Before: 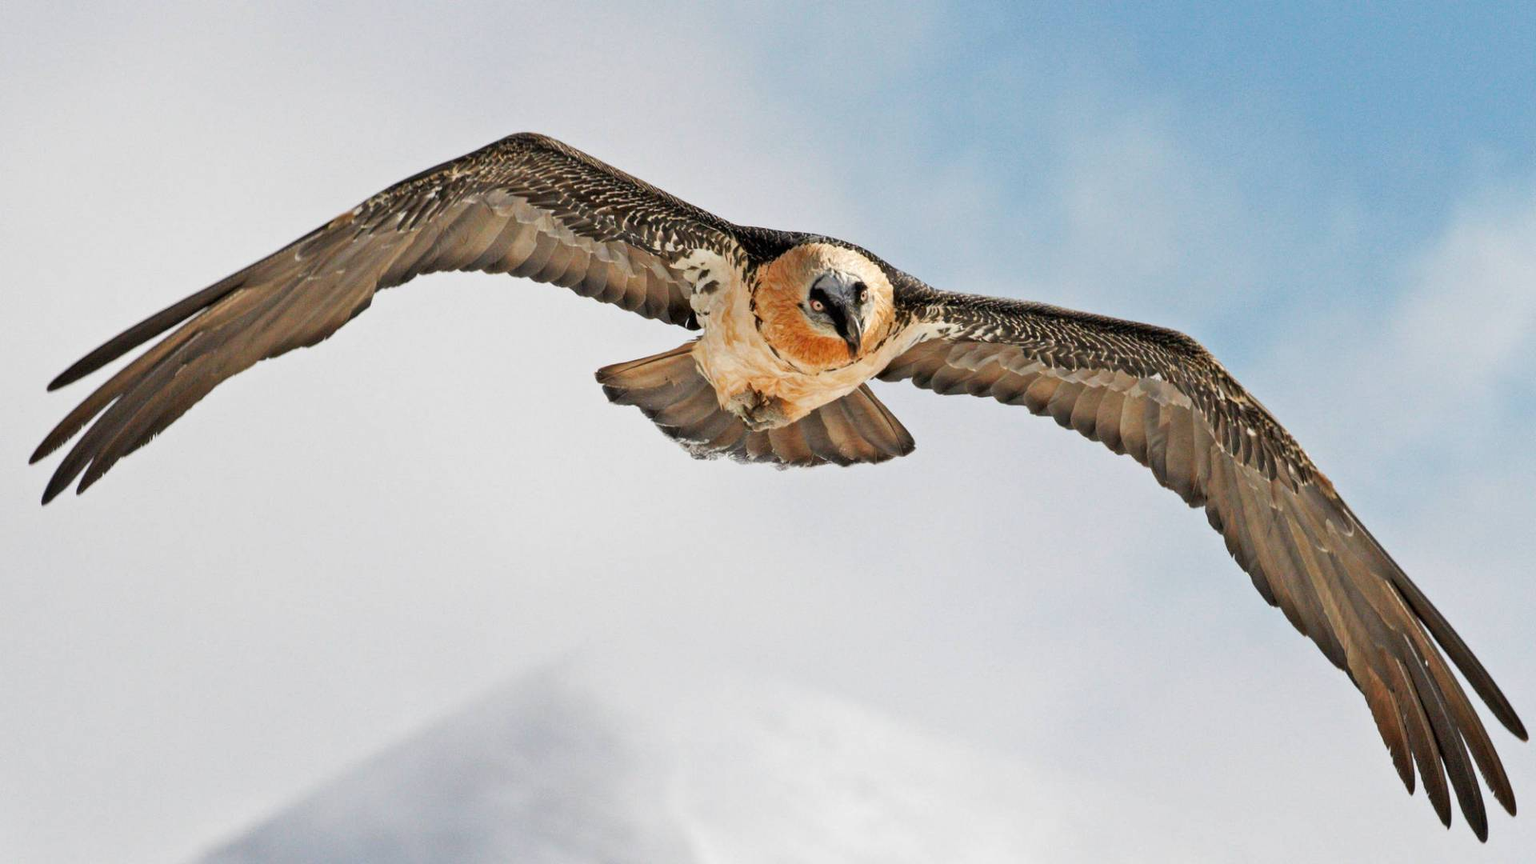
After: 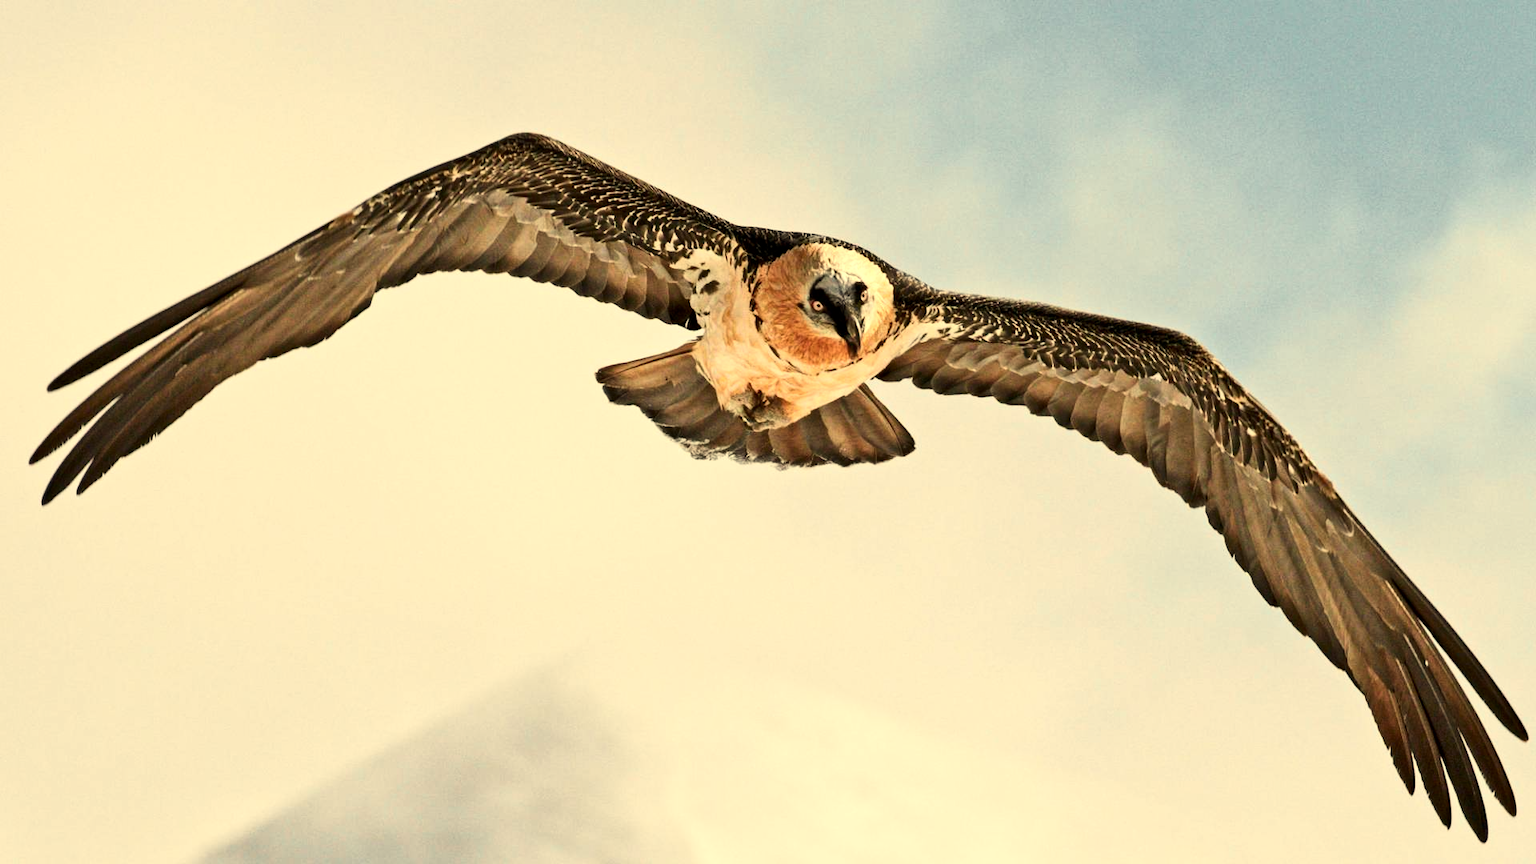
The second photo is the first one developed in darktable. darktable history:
contrast brightness saturation: contrast 0.25, saturation -0.31
color zones: curves: ch0 [(0.224, 0.526) (0.75, 0.5)]; ch1 [(0.055, 0.526) (0.224, 0.761) (0.377, 0.526) (0.75, 0.5)]
local contrast: mode bilateral grid, contrast 20, coarseness 50, detail 120%, midtone range 0.2
white balance: red 1.08, blue 0.791
